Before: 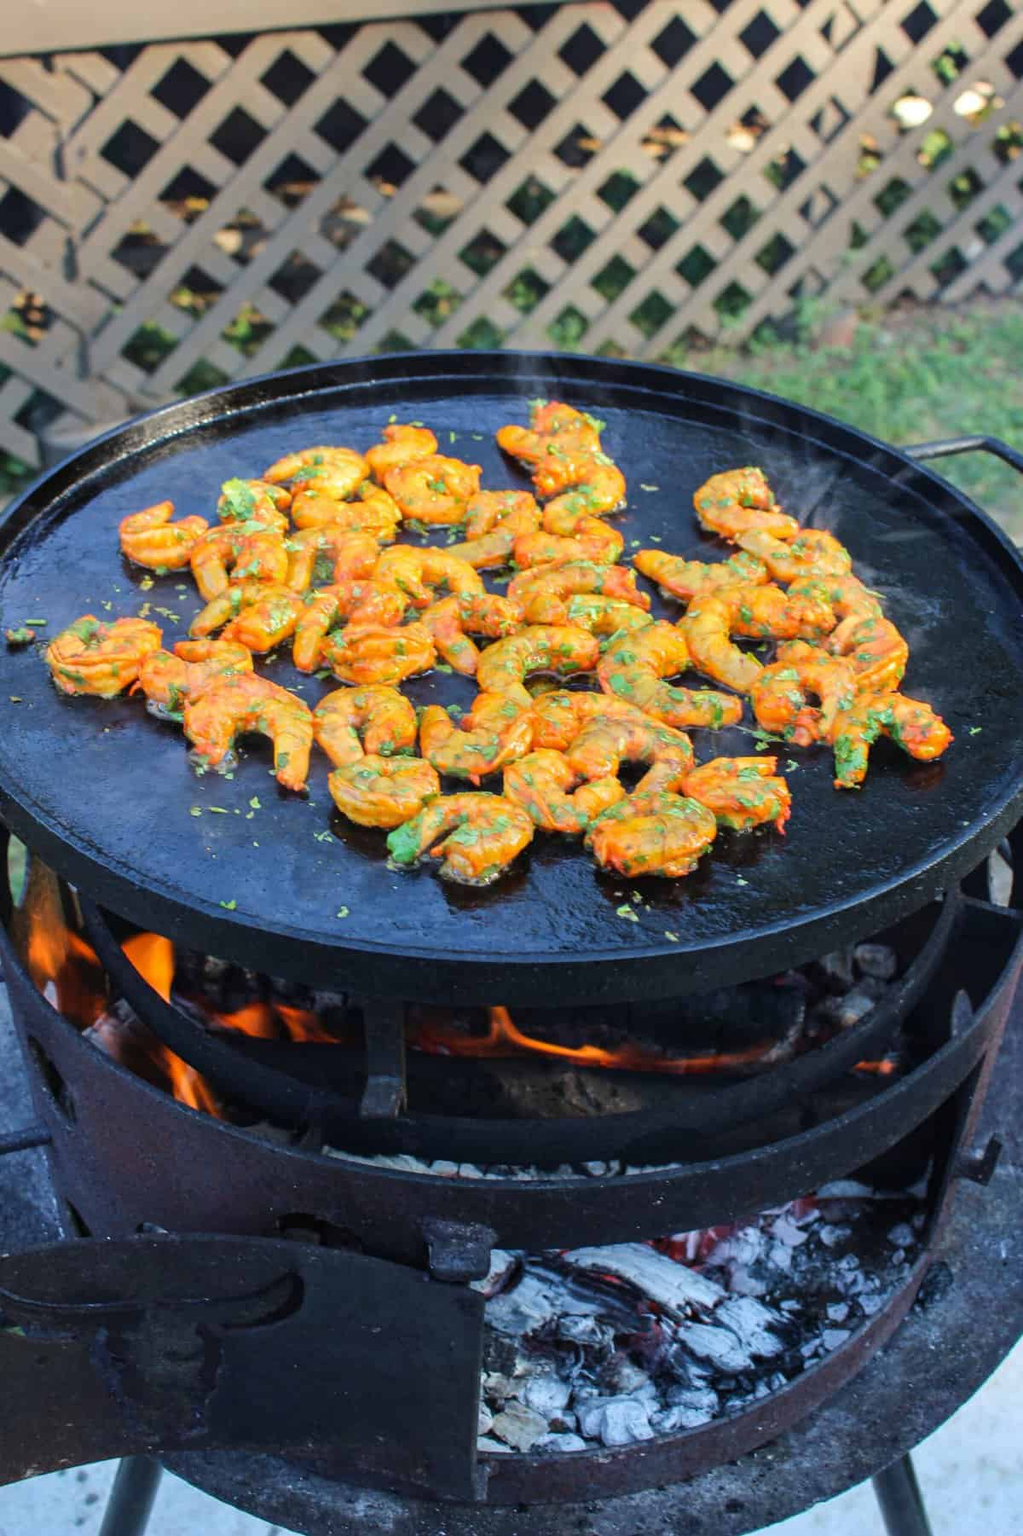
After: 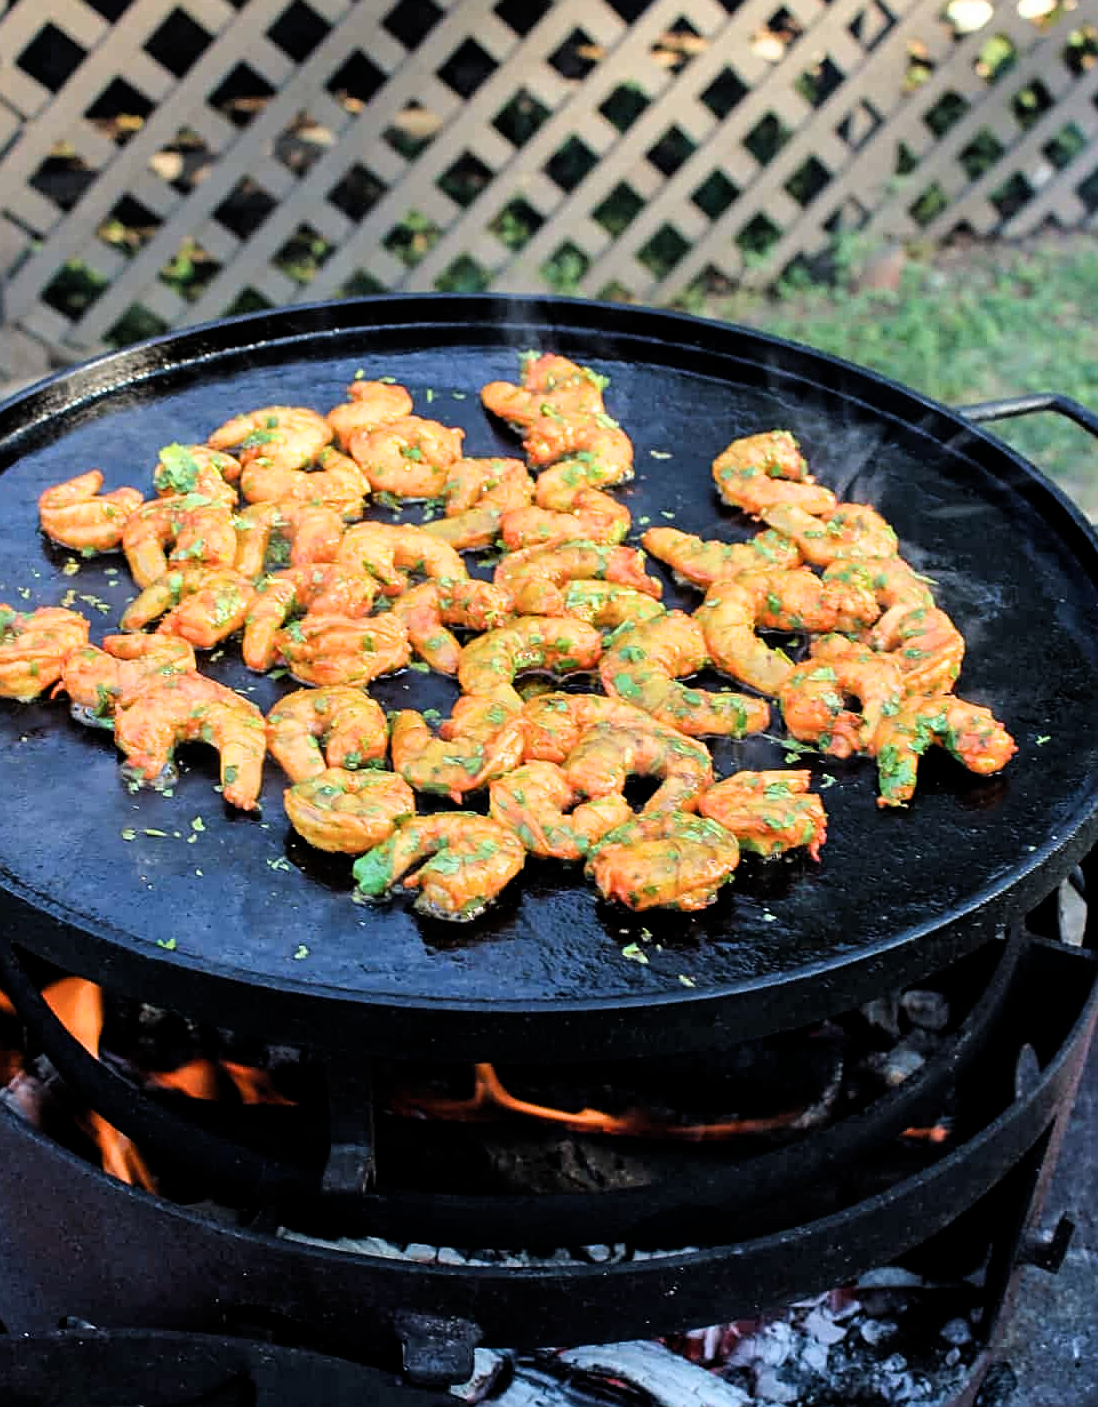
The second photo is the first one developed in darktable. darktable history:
sharpen: on, module defaults
crop: left 8.417%, top 6.524%, bottom 15.335%
filmic rgb: black relative exposure -8.71 EV, white relative exposure 2.72 EV, target black luminance 0%, hardness 6.28, latitude 76.73%, contrast 1.328, shadows ↔ highlights balance -0.334%
